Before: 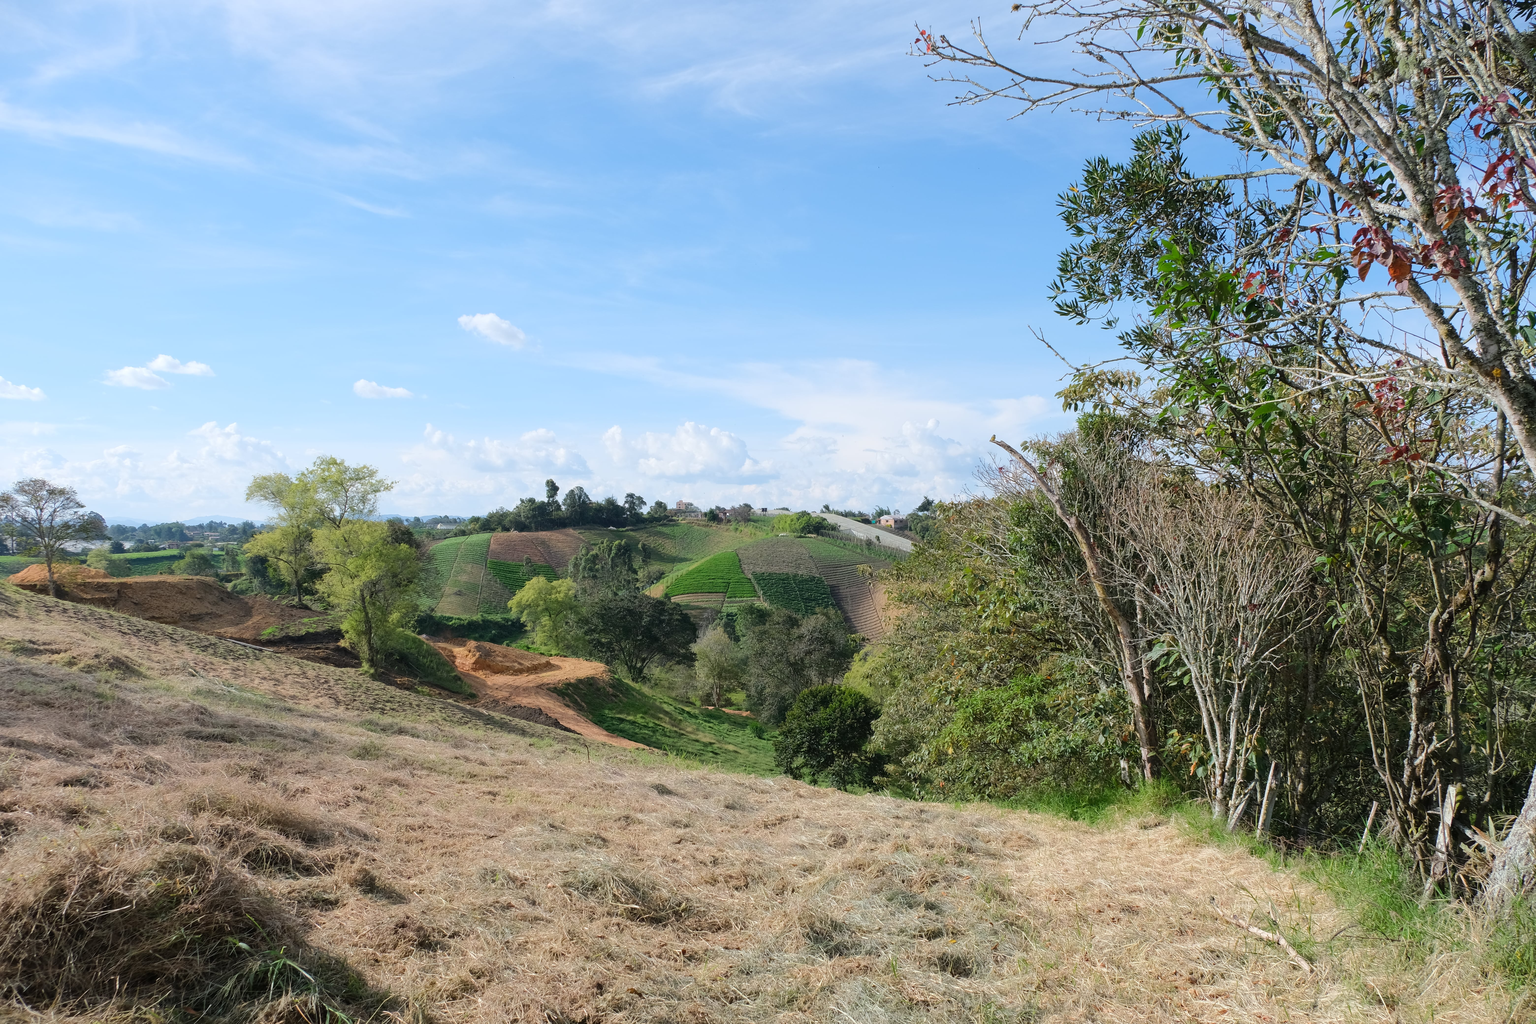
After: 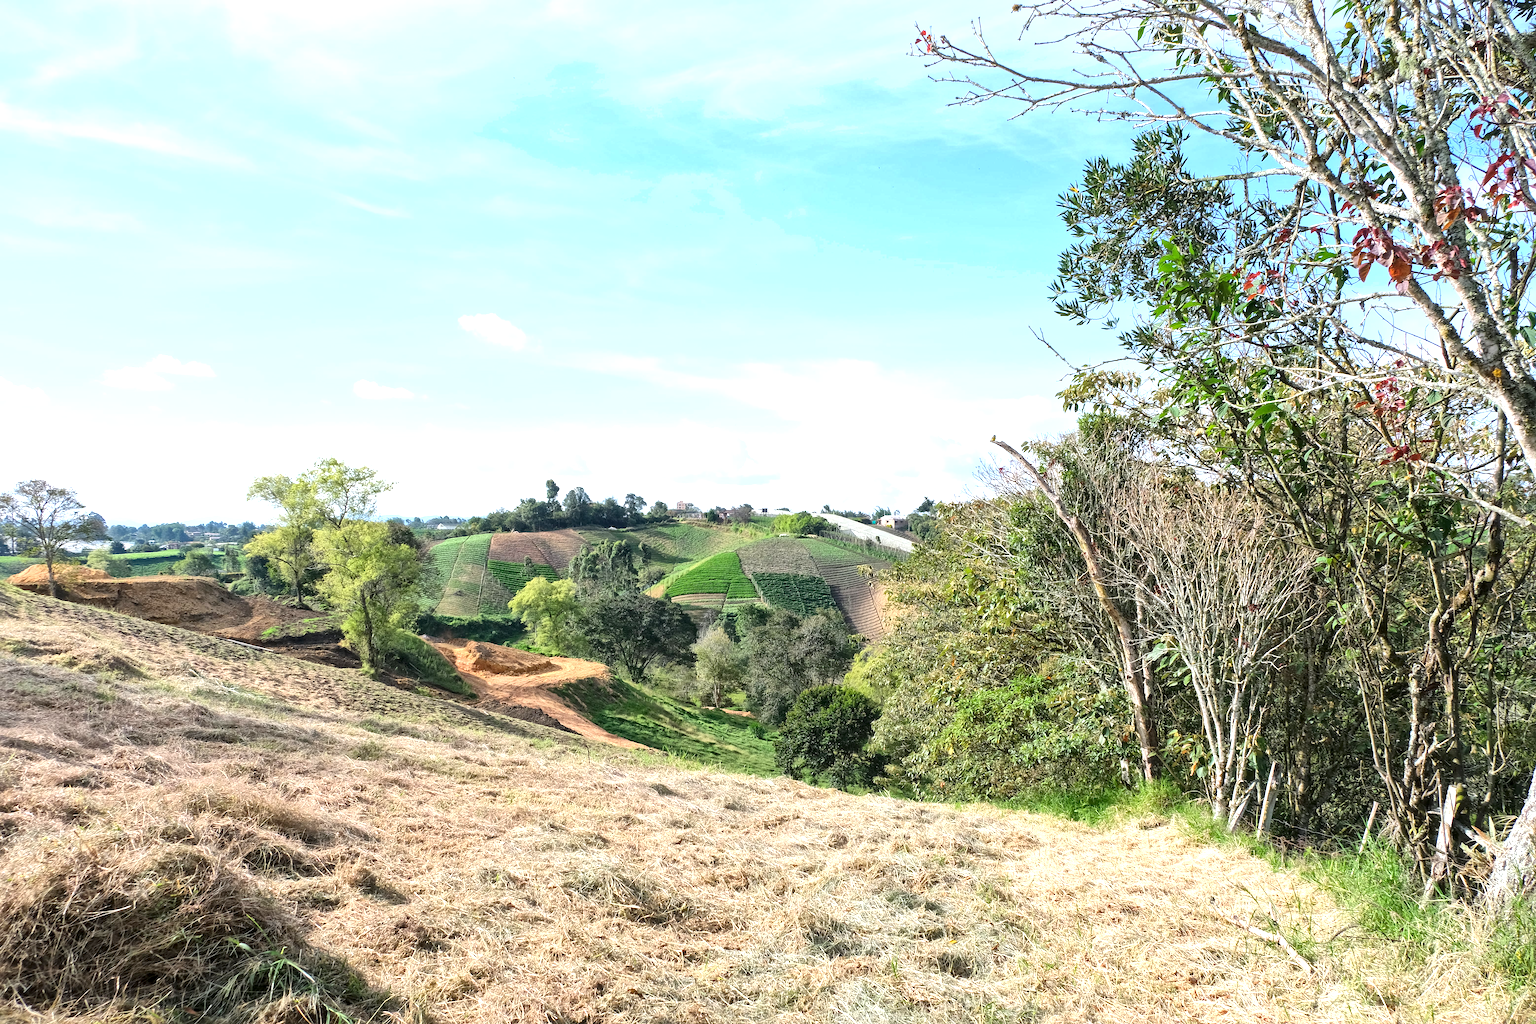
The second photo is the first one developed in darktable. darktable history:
exposure: black level correction 0, exposure 1.1 EV, compensate exposure bias true, compensate highlight preservation false
shadows and highlights: shadows 25, white point adjustment -3, highlights -30
local contrast: mode bilateral grid, contrast 20, coarseness 50, detail 171%, midtone range 0.2
